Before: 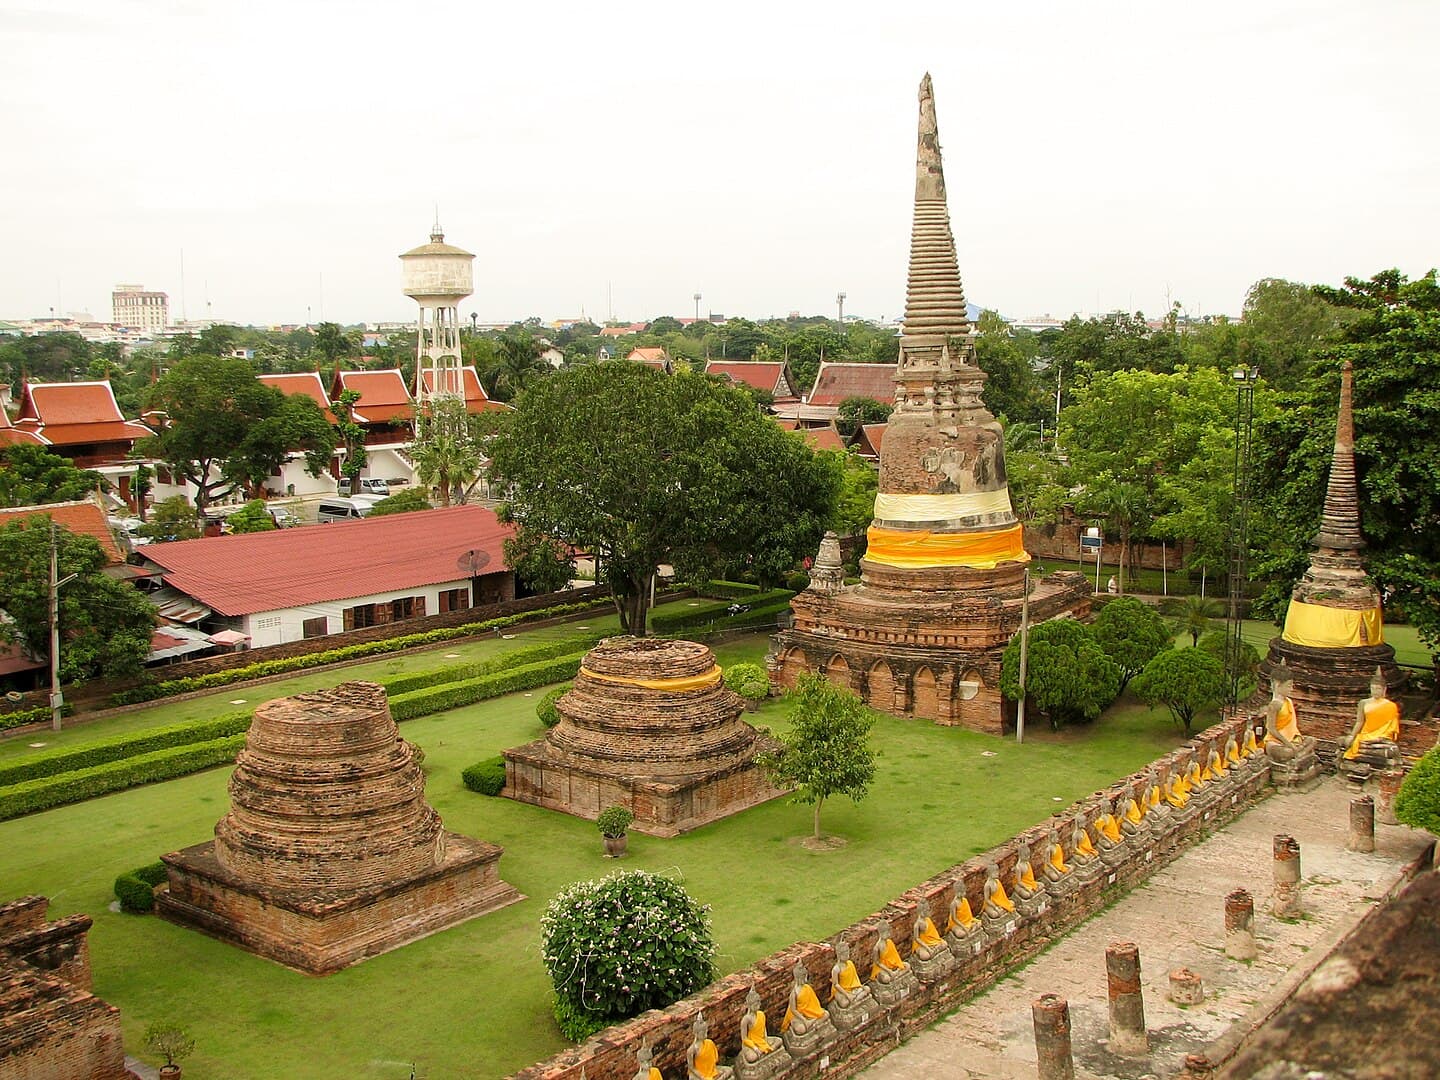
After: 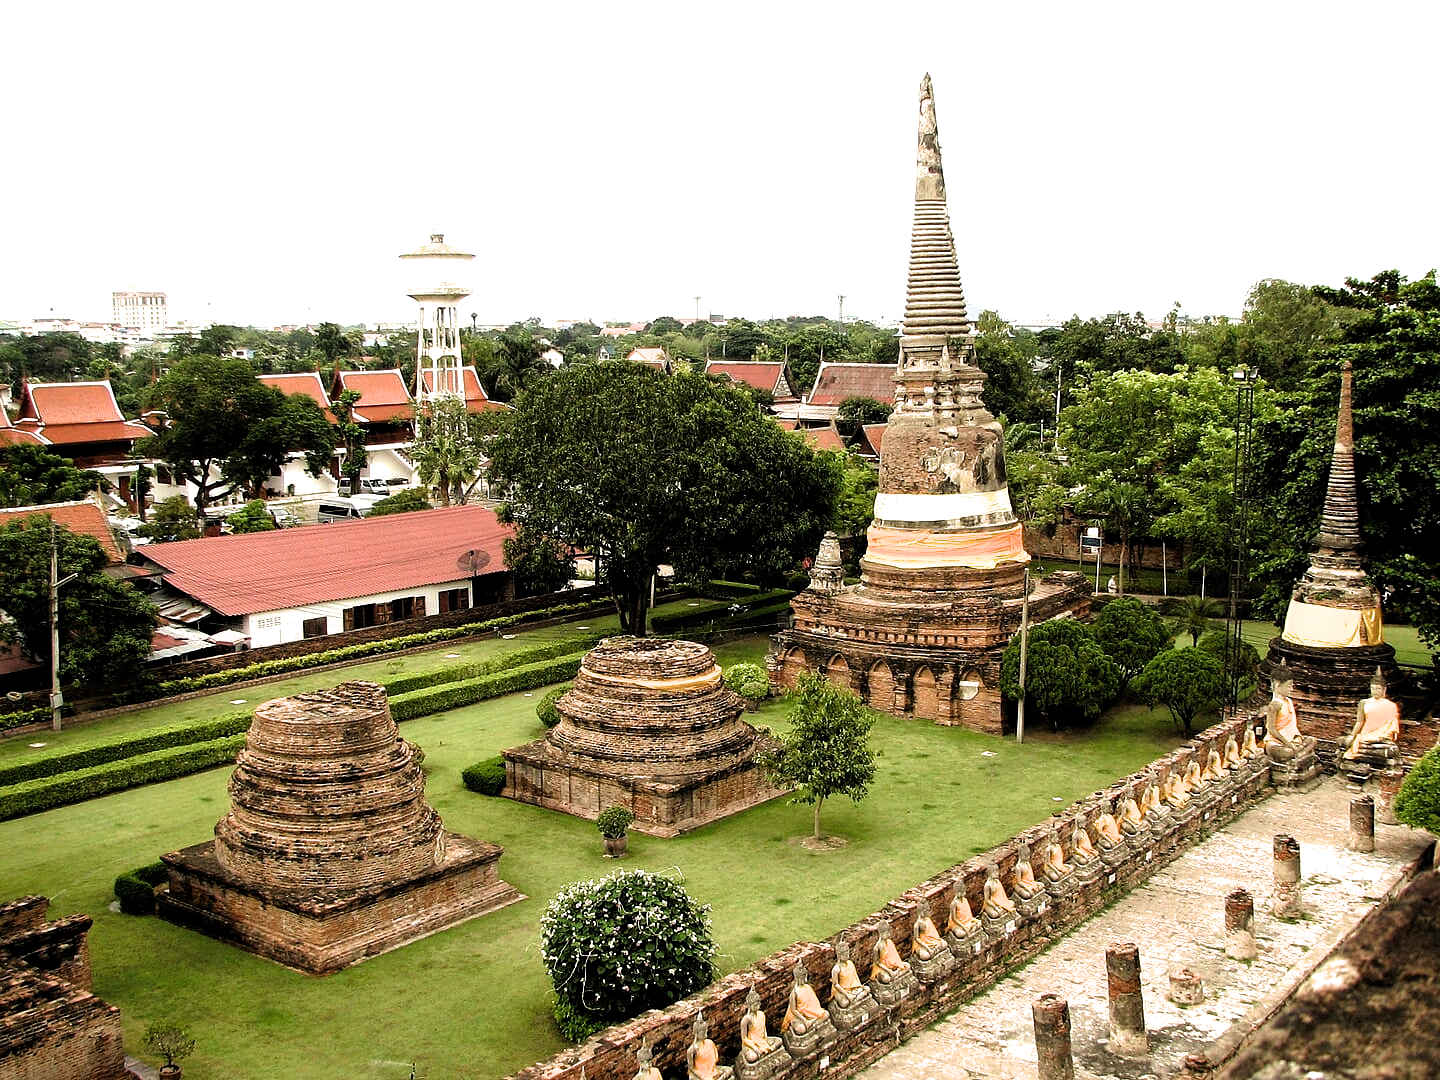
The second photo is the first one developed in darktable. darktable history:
filmic rgb: black relative exposure -8.25 EV, white relative exposure 2.23 EV, hardness 7.14, latitude 86.37%, contrast 1.681, highlights saturation mix -3.35%, shadows ↔ highlights balance -2.79%, color science v6 (2022)
